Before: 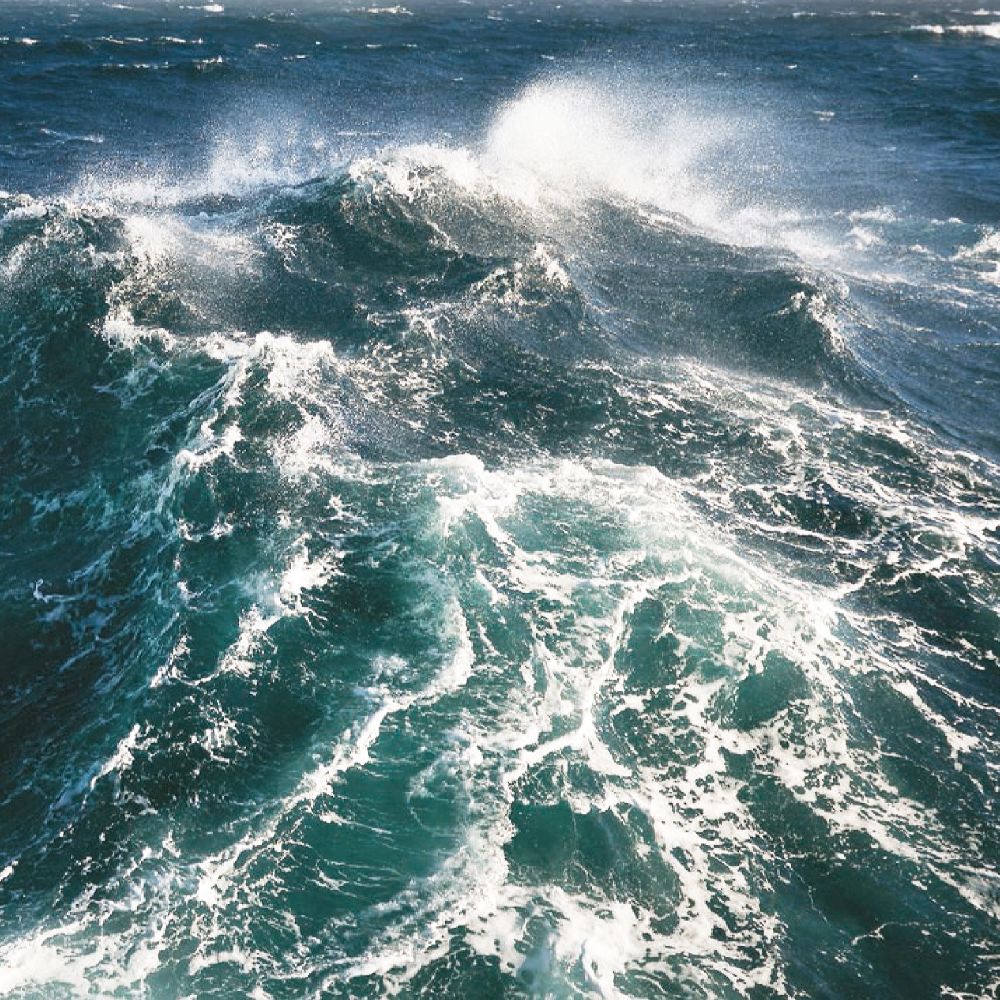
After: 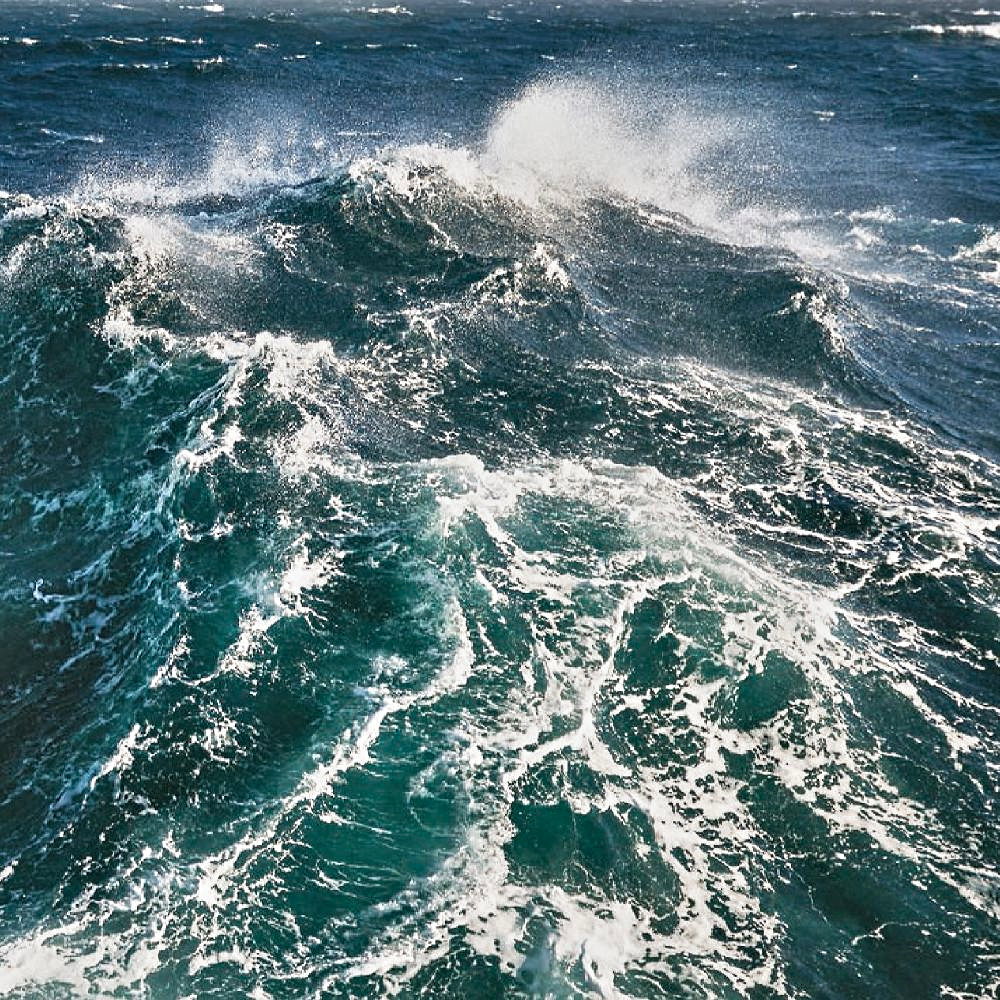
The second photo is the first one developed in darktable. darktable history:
contrast equalizer: octaves 7, y [[0.506, 0.531, 0.562, 0.606, 0.638, 0.669], [0.5 ×6], [0.5 ×6], [0 ×6], [0 ×6]]
shadows and highlights: shadows 80.73, white point adjustment -9.07, highlights -61.46, soften with gaussian
color zones: curves: ch0 [(0.11, 0.396) (0.195, 0.36) (0.25, 0.5) (0.303, 0.412) (0.357, 0.544) (0.75, 0.5) (0.967, 0.328)]; ch1 [(0, 0.468) (0.112, 0.512) (0.202, 0.6) (0.25, 0.5) (0.307, 0.352) (0.357, 0.544) (0.75, 0.5) (0.963, 0.524)]
